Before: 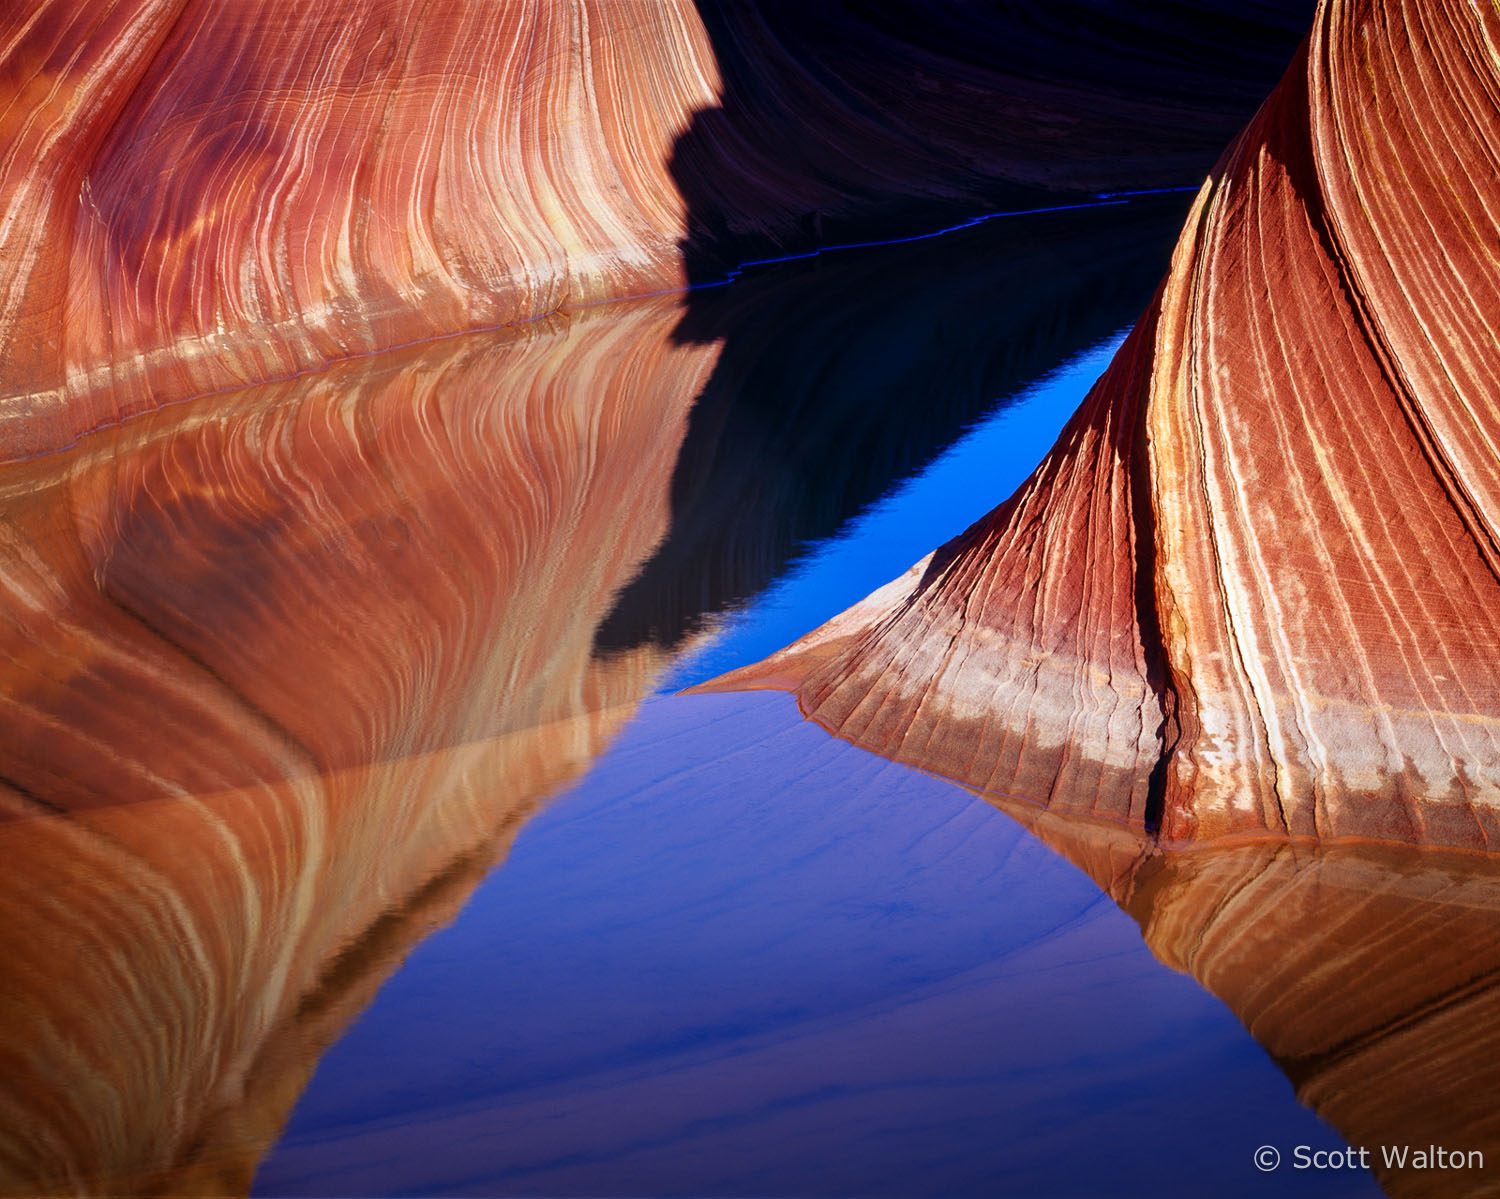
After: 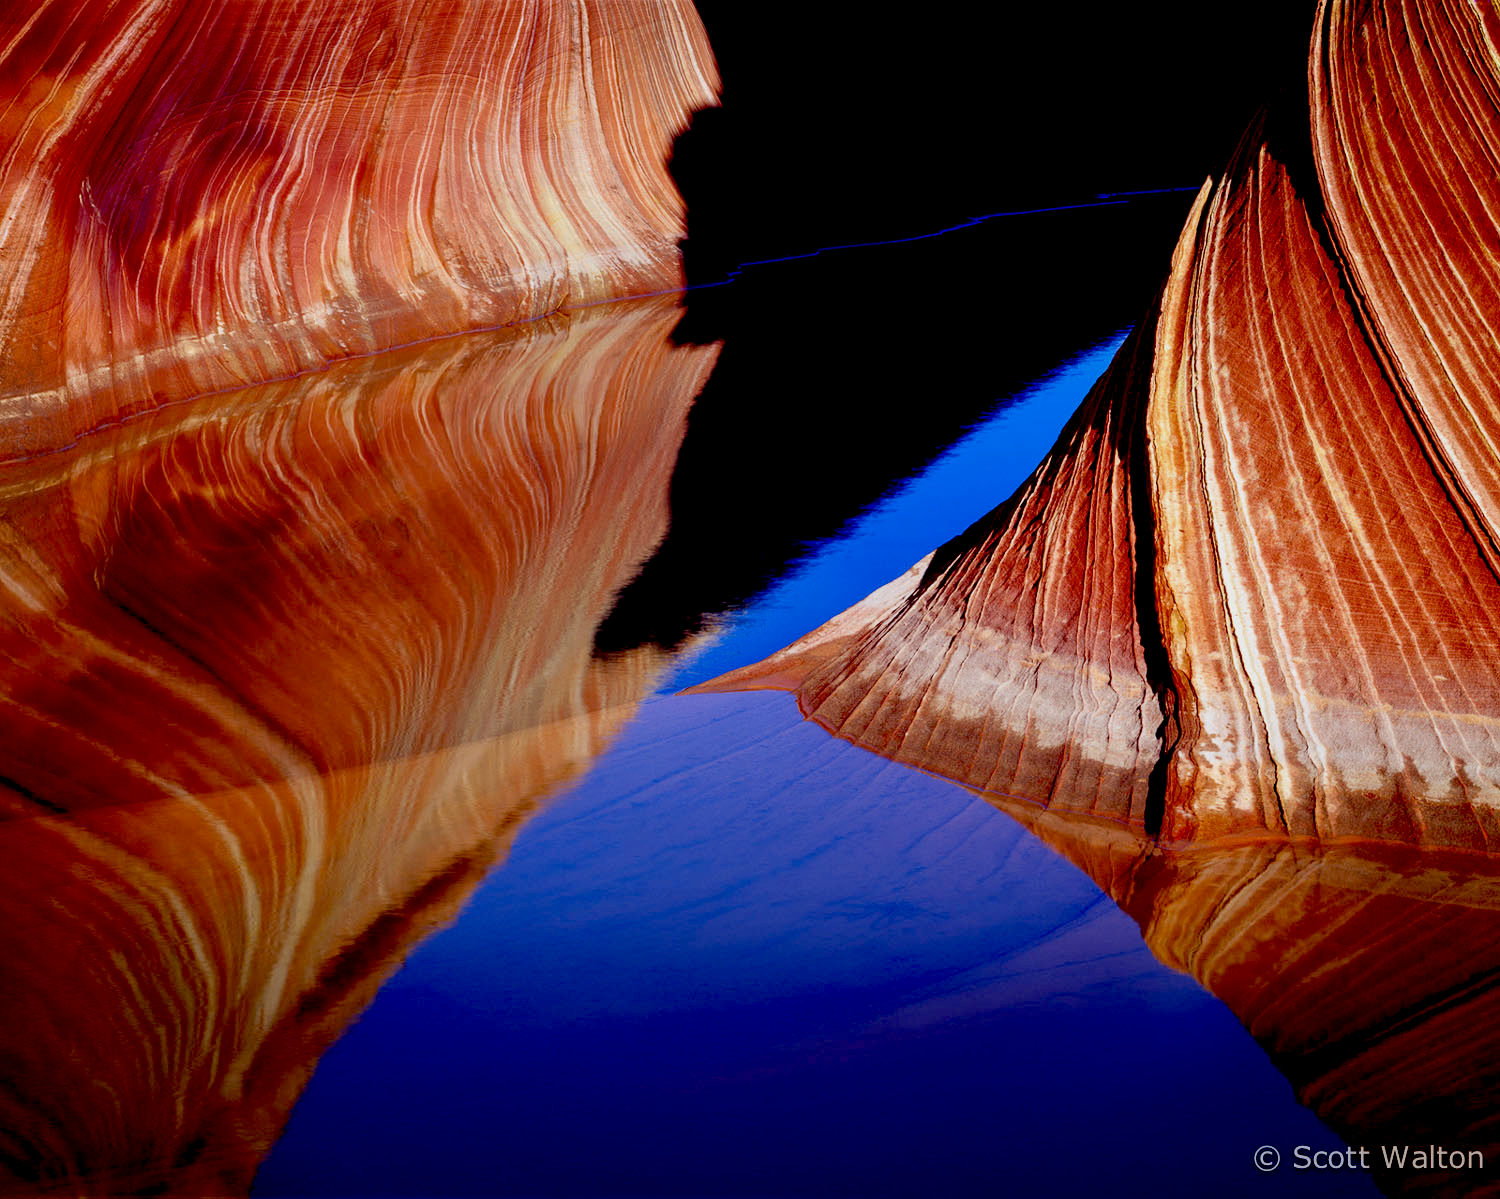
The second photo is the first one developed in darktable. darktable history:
exposure: black level correction 0.046, exposure -0.228 EV
